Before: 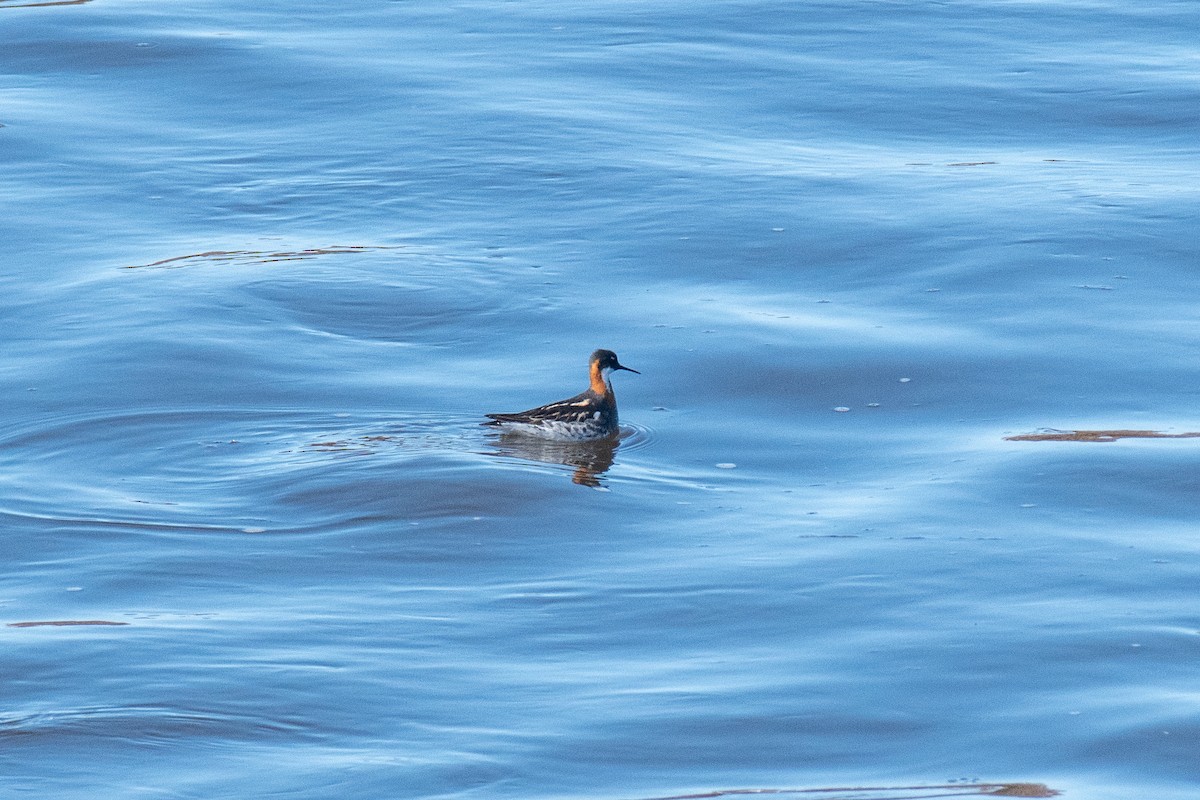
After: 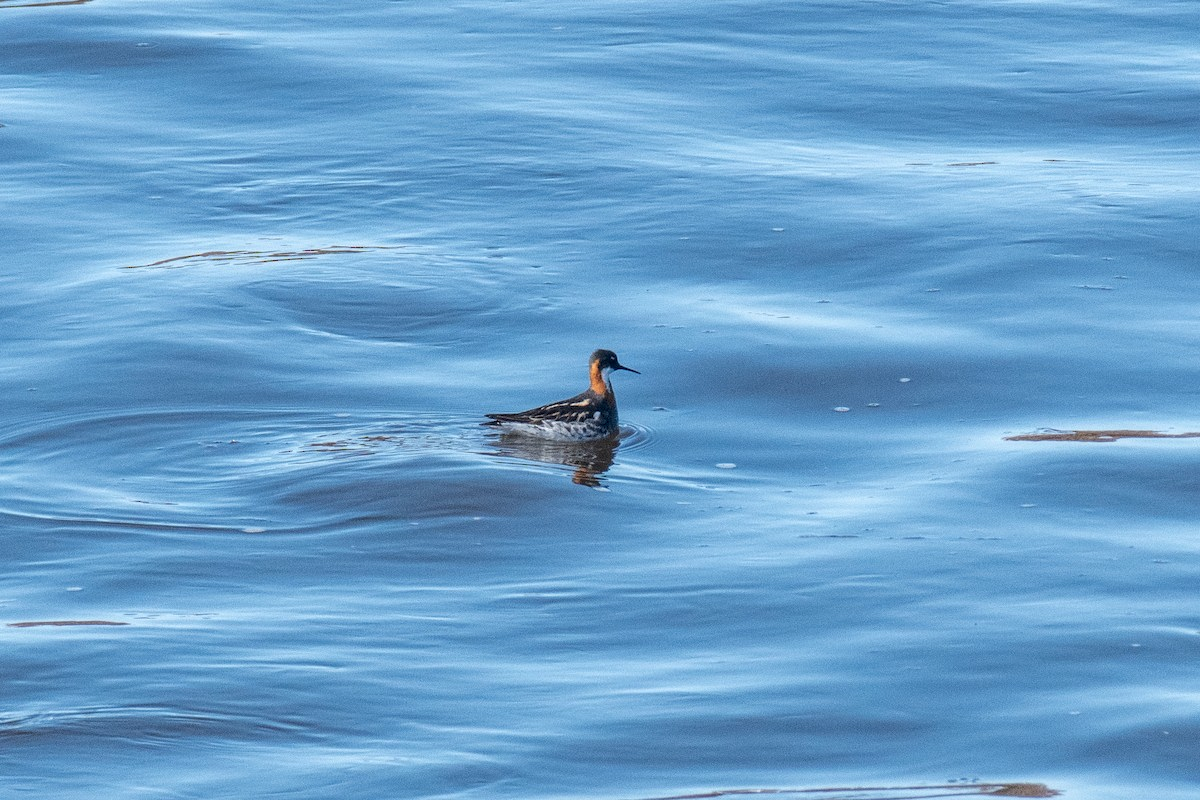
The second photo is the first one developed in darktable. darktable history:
local contrast: on, module defaults
exposure: exposure -0.114 EV, compensate highlight preservation false
